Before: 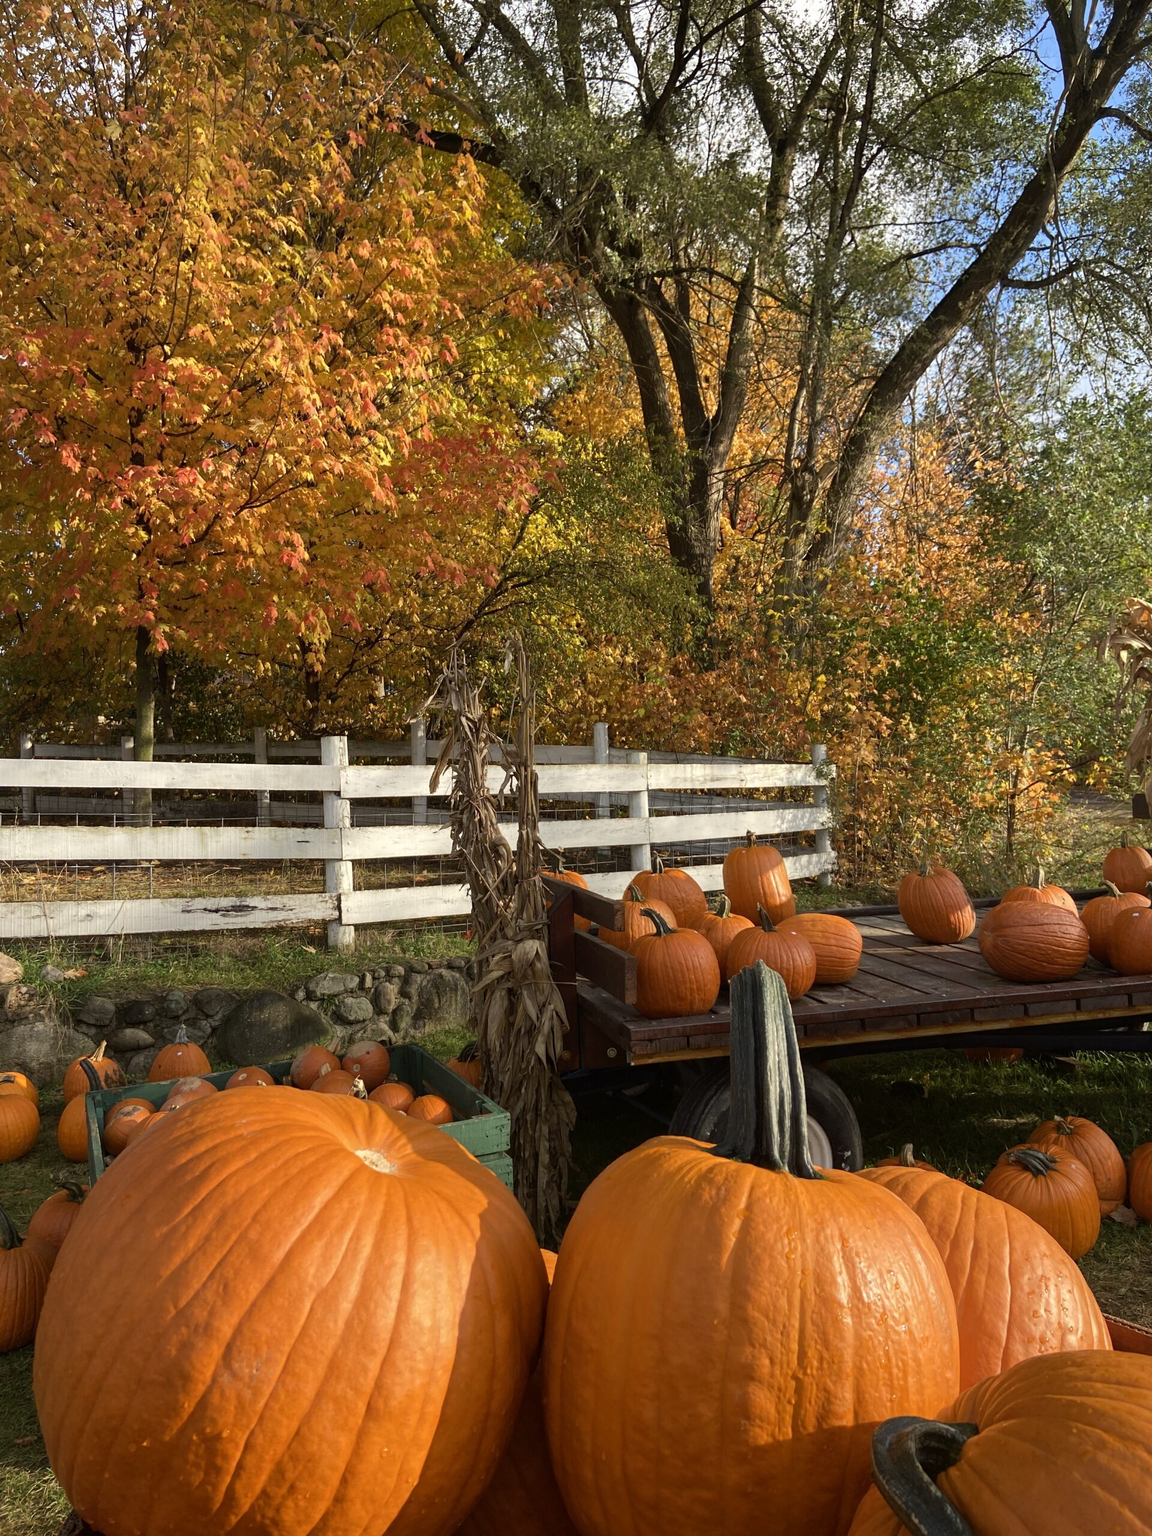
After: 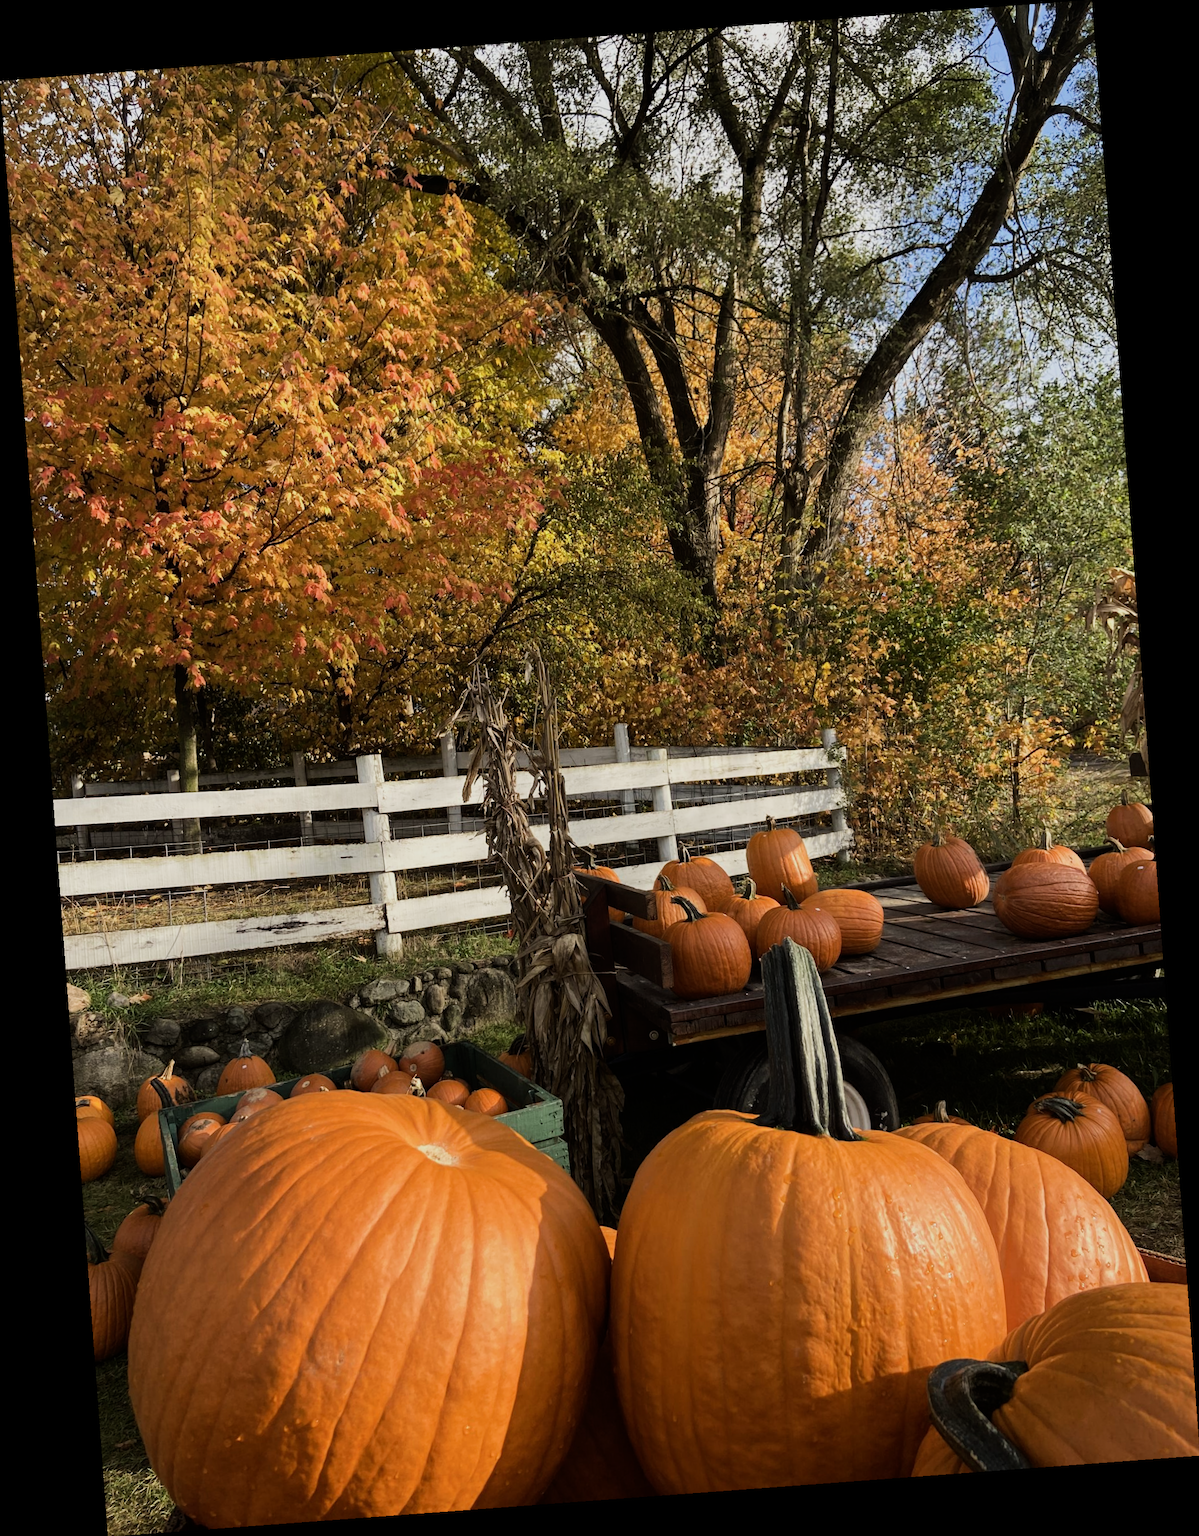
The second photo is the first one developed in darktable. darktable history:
filmic rgb: black relative exposure -7.5 EV, white relative exposure 5 EV, hardness 3.31, contrast 1.3, contrast in shadows safe
rotate and perspective: rotation -4.25°, automatic cropping off
